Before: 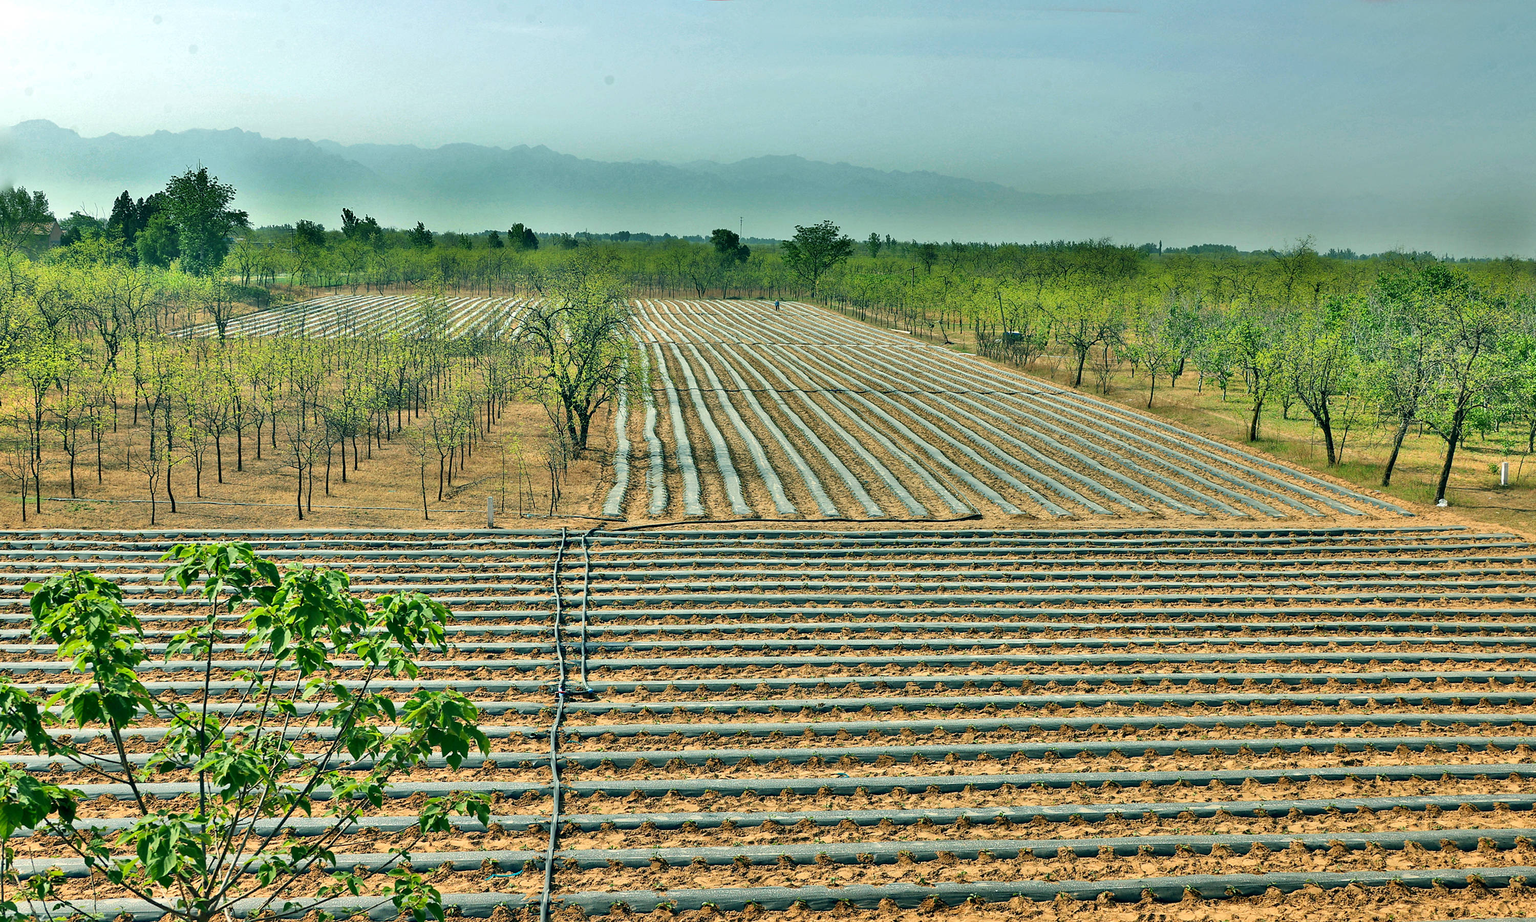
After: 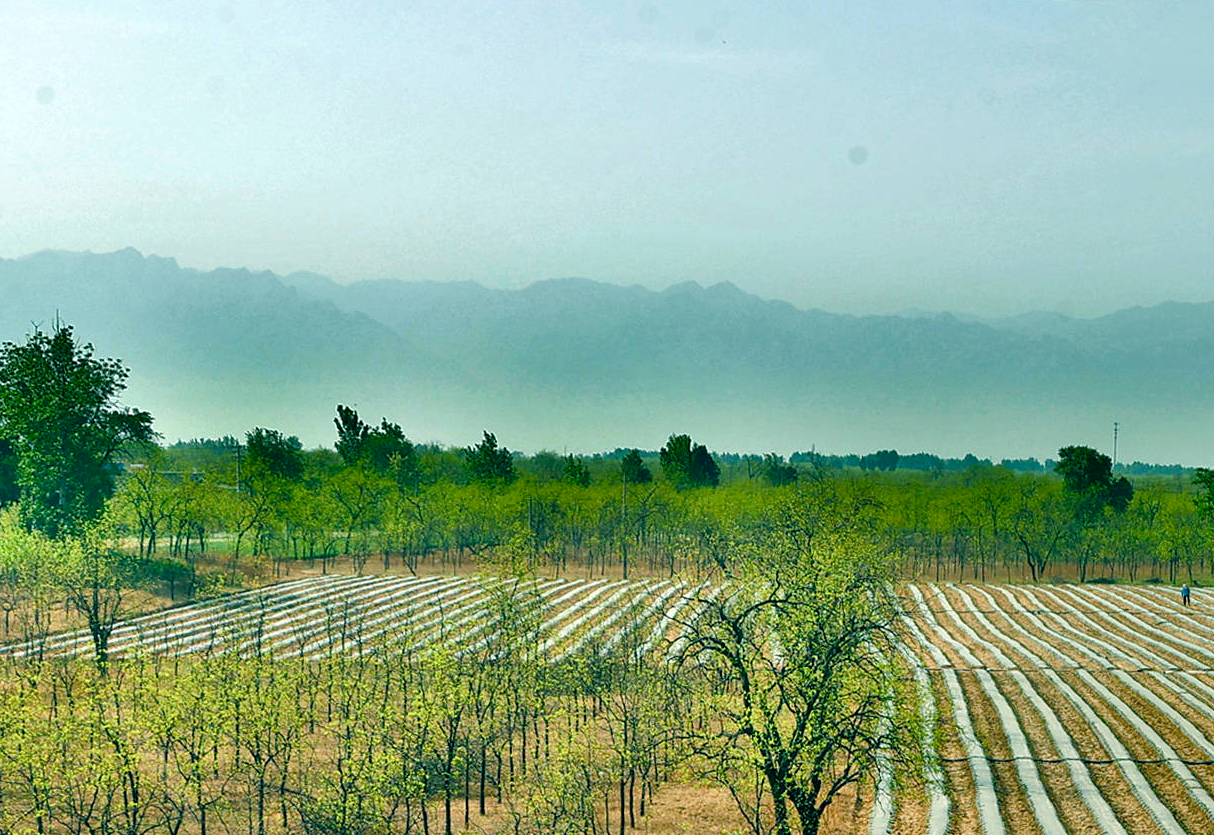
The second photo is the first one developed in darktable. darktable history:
color balance rgb: perceptual saturation grading › global saturation 0.277%, perceptual saturation grading › highlights -17.001%, perceptual saturation grading › mid-tones 33.028%, perceptual saturation grading › shadows 50.573%, global vibrance 20%
crop and rotate: left 11.086%, top 0.086%, right 48.421%, bottom 53.487%
